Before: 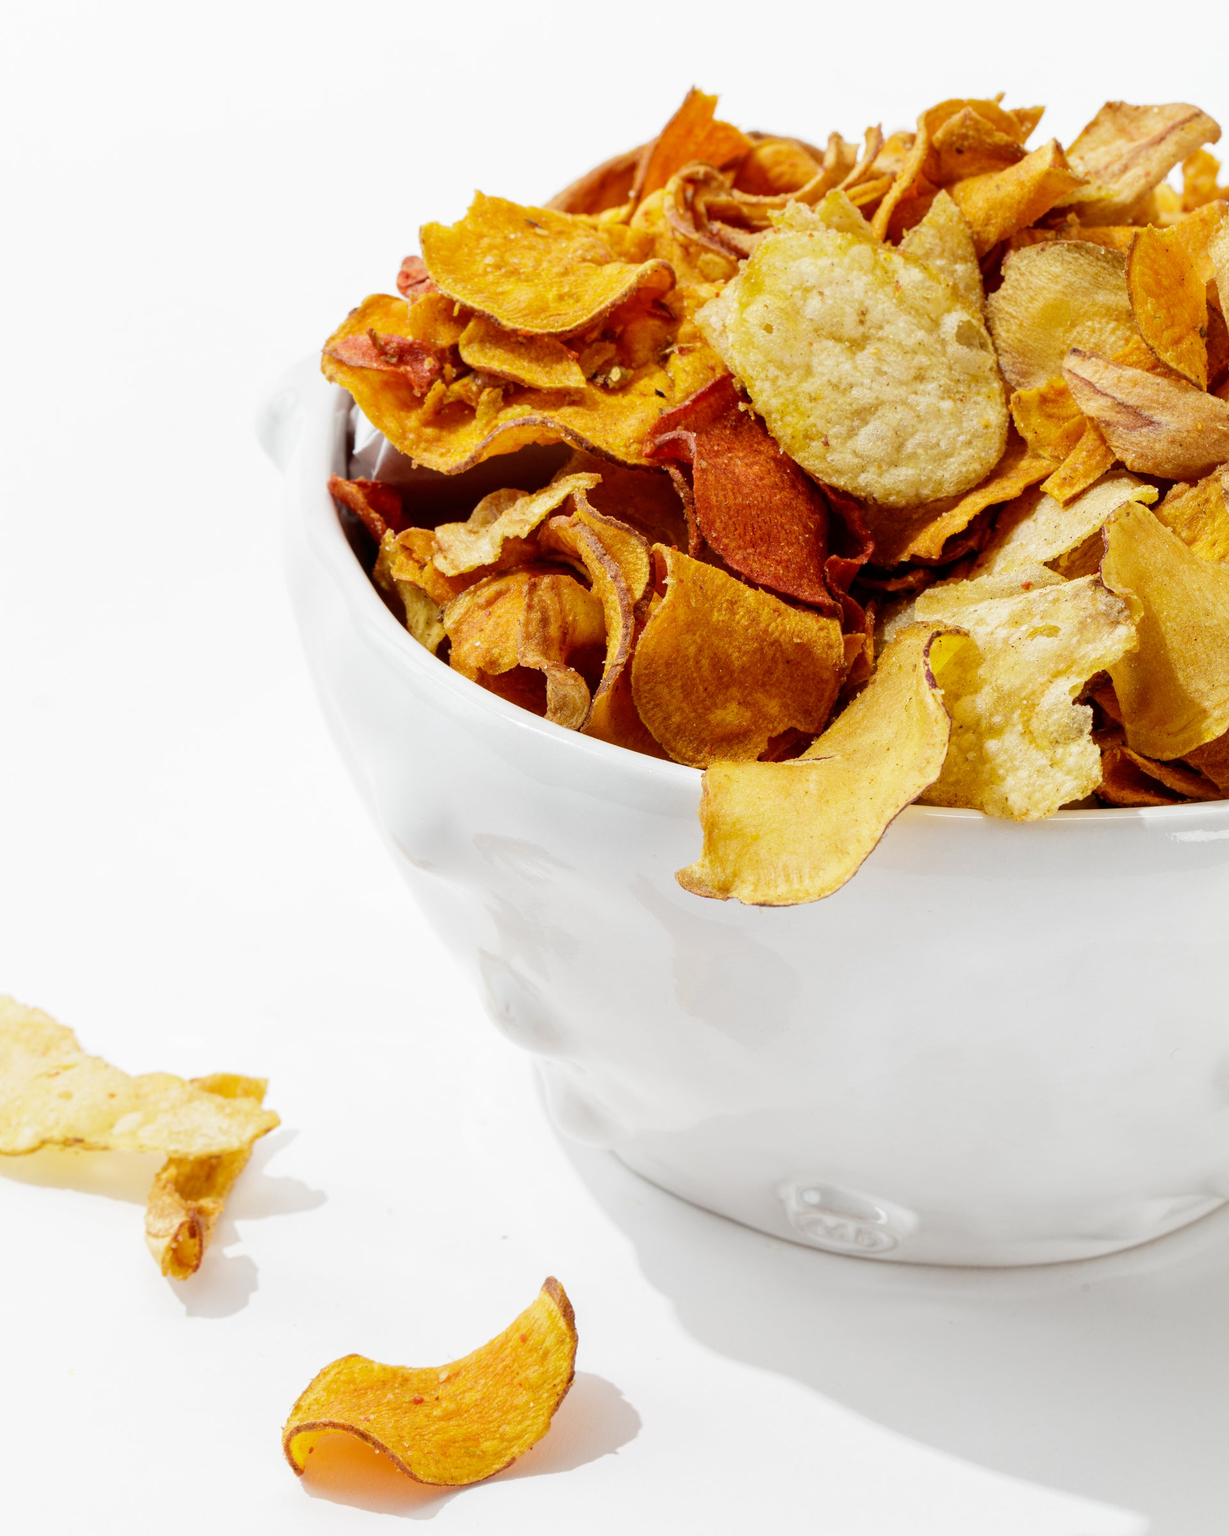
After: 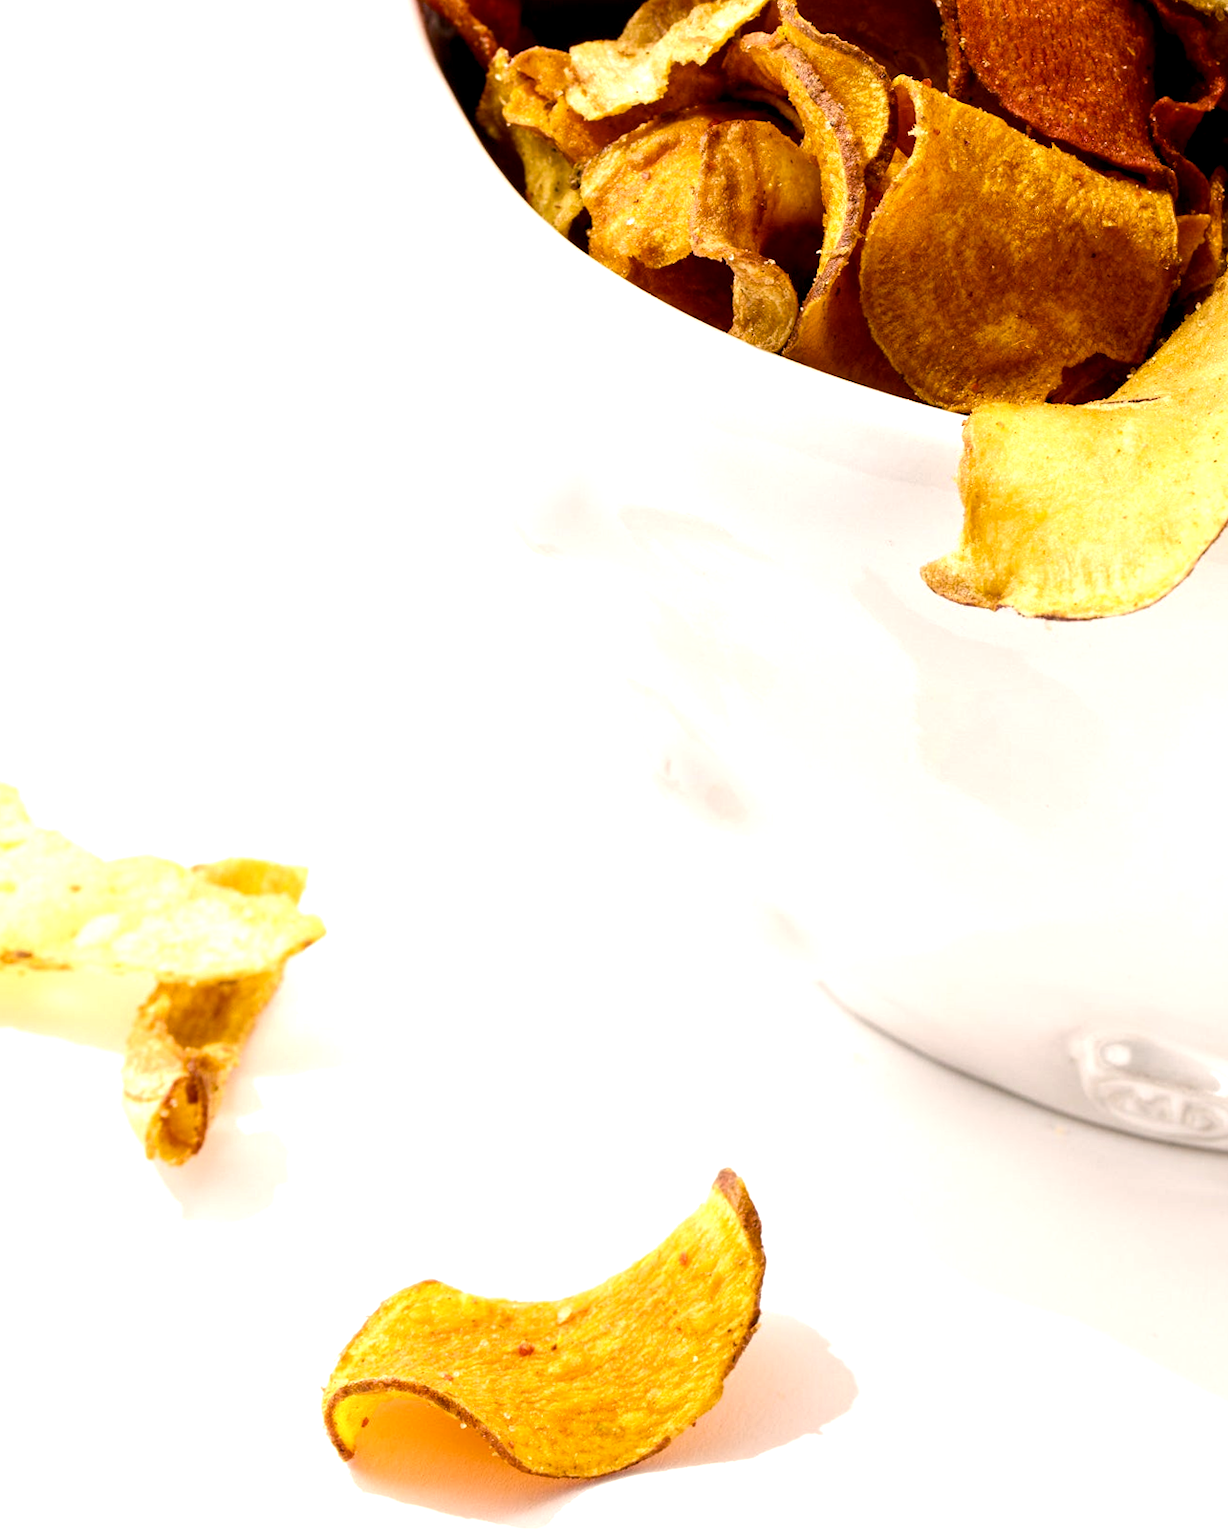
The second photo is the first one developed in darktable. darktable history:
crop and rotate: angle -0.82°, left 3.85%, top 31.828%, right 27.992%
color balance rgb: shadows lift › chroma 2%, shadows lift › hue 185.64°, power › luminance 1.48%, highlights gain › chroma 3%, highlights gain › hue 54.51°, global offset › luminance -0.4%, perceptual saturation grading › highlights -18.47%, perceptual saturation grading › mid-tones 6.62%, perceptual saturation grading › shadows 28.22%, perceptual brilliance grading › highlights 15.68%, perceptual brilliance grading › shadows -14.29%, global vibrance 25.96%, contrast 6.45%
